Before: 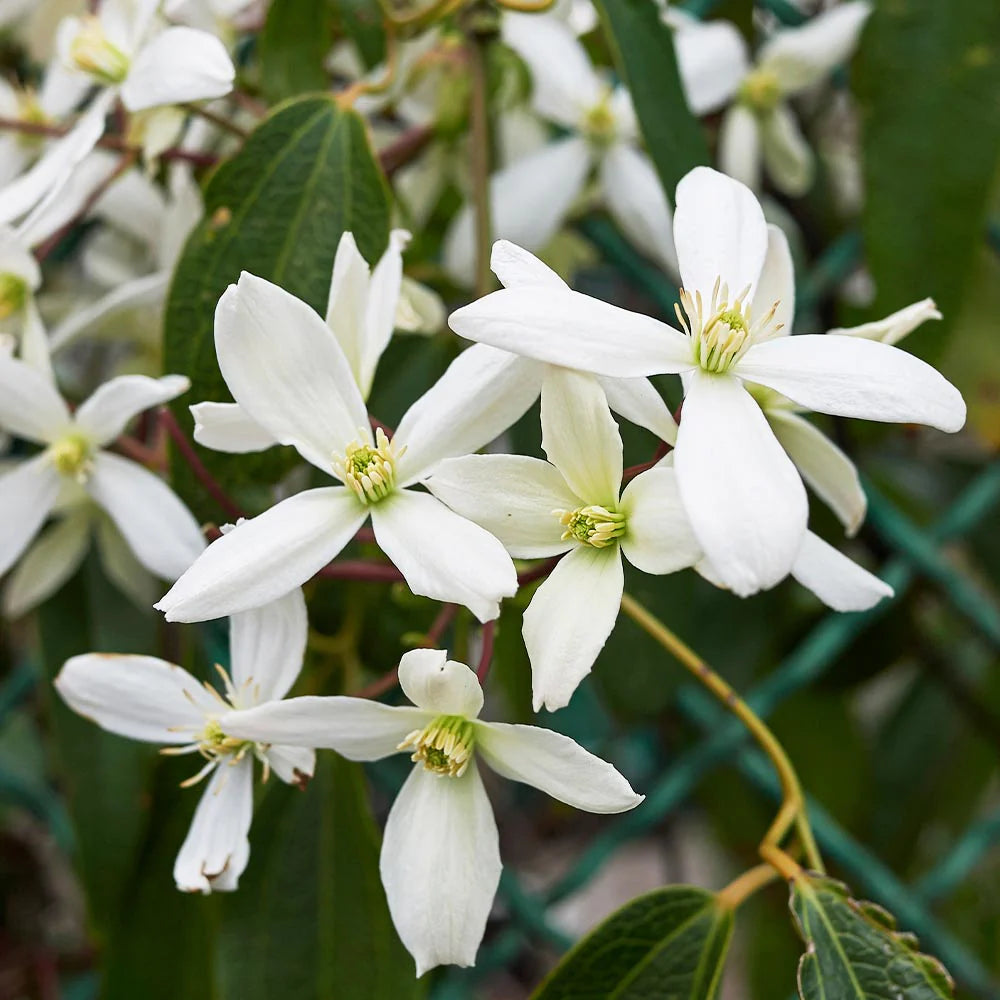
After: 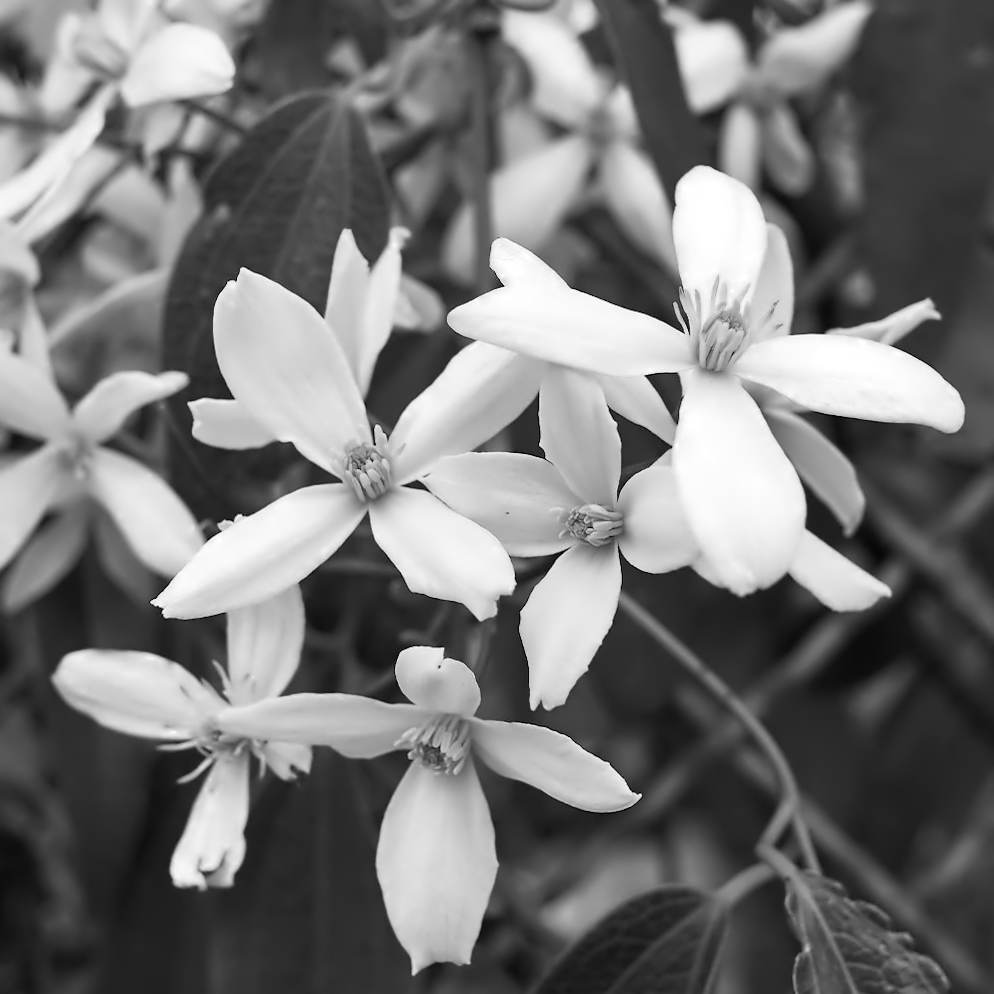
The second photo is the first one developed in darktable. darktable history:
crop and rotate: angle -0.301°
color zones: curves: ch0 [(0, 0.613) (0.01, 0.613) (0.245, 0.448) (0.498, 0.529) (0.642, 0.665) (0.879, 0.777) (0.99, 0.613)]; ch1 [(0, 0) (0.143, 0) (0.286, 0) (0.429, 0) (0.571, 0) (0.714, 0) (0.857, 0)], mix 101.42%
contrast equalizer: octaves 7, y [[0.5 ×6], [0.5 ×6], [0.5 ×6], [0, 0.033, 0.067, 0.1, 0.133, 0.167], [0, 0.05, 0.1, 0.15, 0.2, 0.25]]
